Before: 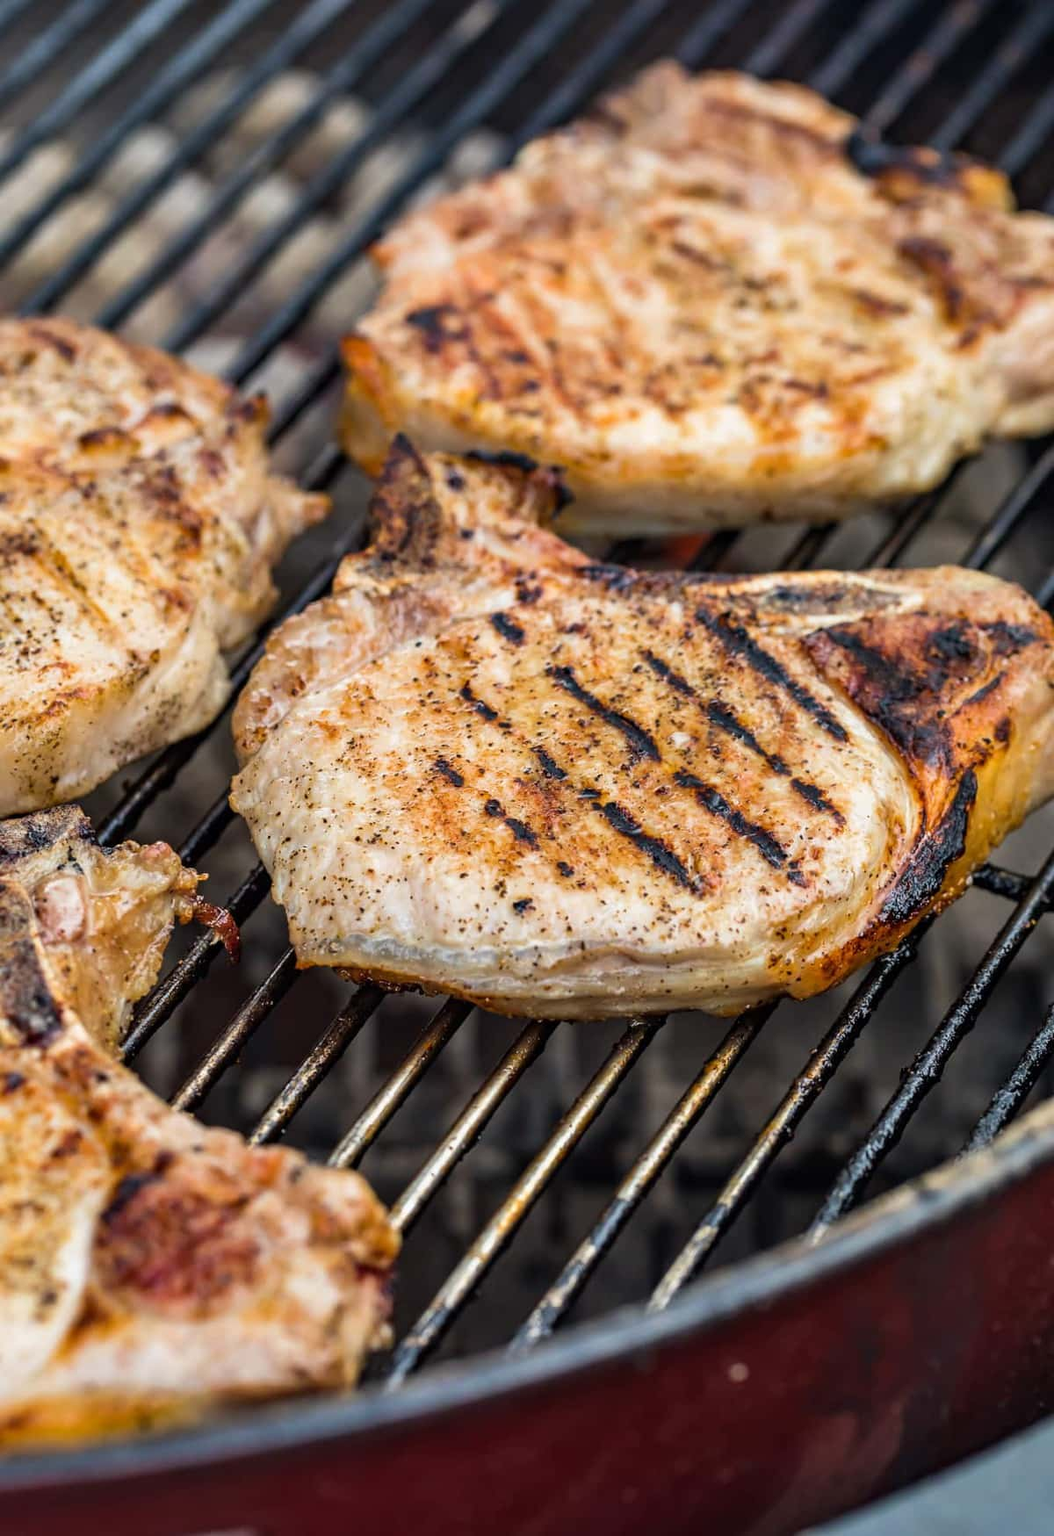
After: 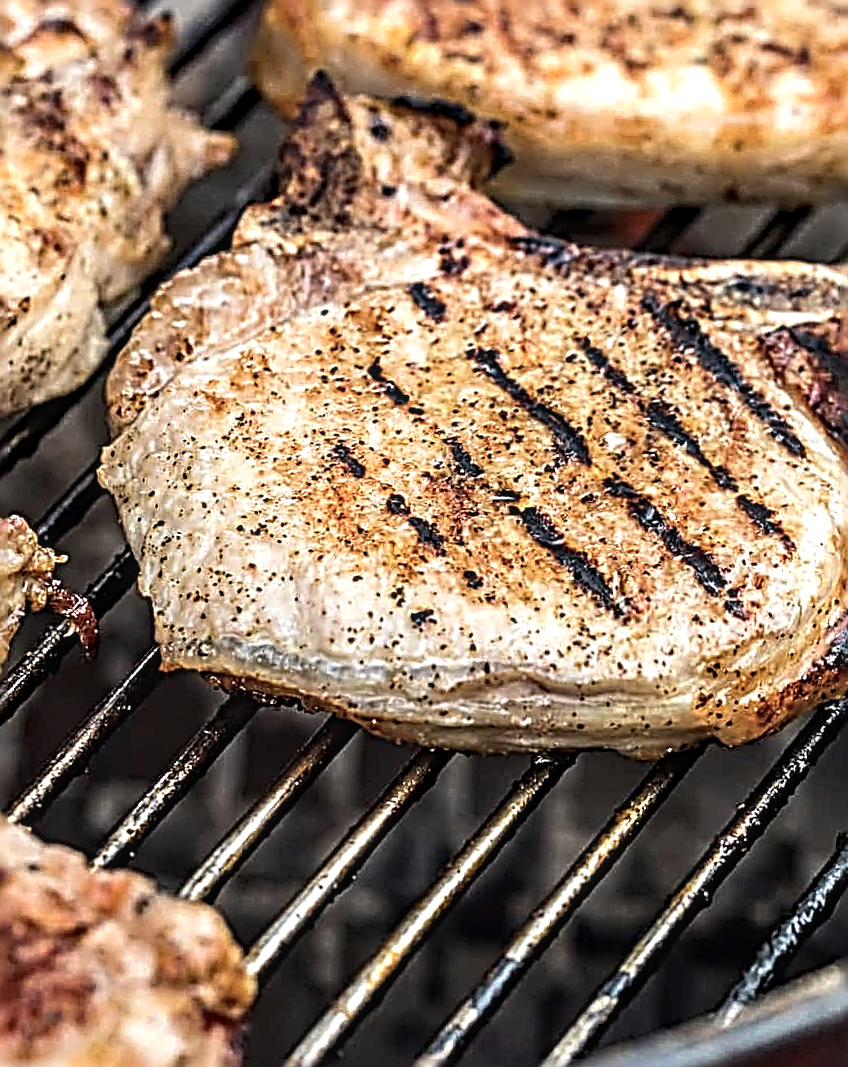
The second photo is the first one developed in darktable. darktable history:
crop and rotate: angle -4.07°, left 9.885%, top 20.97%, right 12.251%, bottom 11.869%
local contrast: on, module defaults
exposure: compensate highlight preservation false
color balance rgb: linear chroma grading › global chroma 14.788%, perceptual saturation grading › global saturation -26.929%
tone equalizer: -8 EV -0.406 EV, -7 EV -0.407 EV, -6 EV -0.312 EV, -5 EV -0.256 EV, -3 EV 0.209 EV, -2 EV 0.345 EV, -1 EV 0.371 EV, +0 EV 0.443 EV, edges refinement/feathering 500, mask exposure compensation -1.57 EV, preserve details no
sharpen: radius 3.139, amount 1.745
